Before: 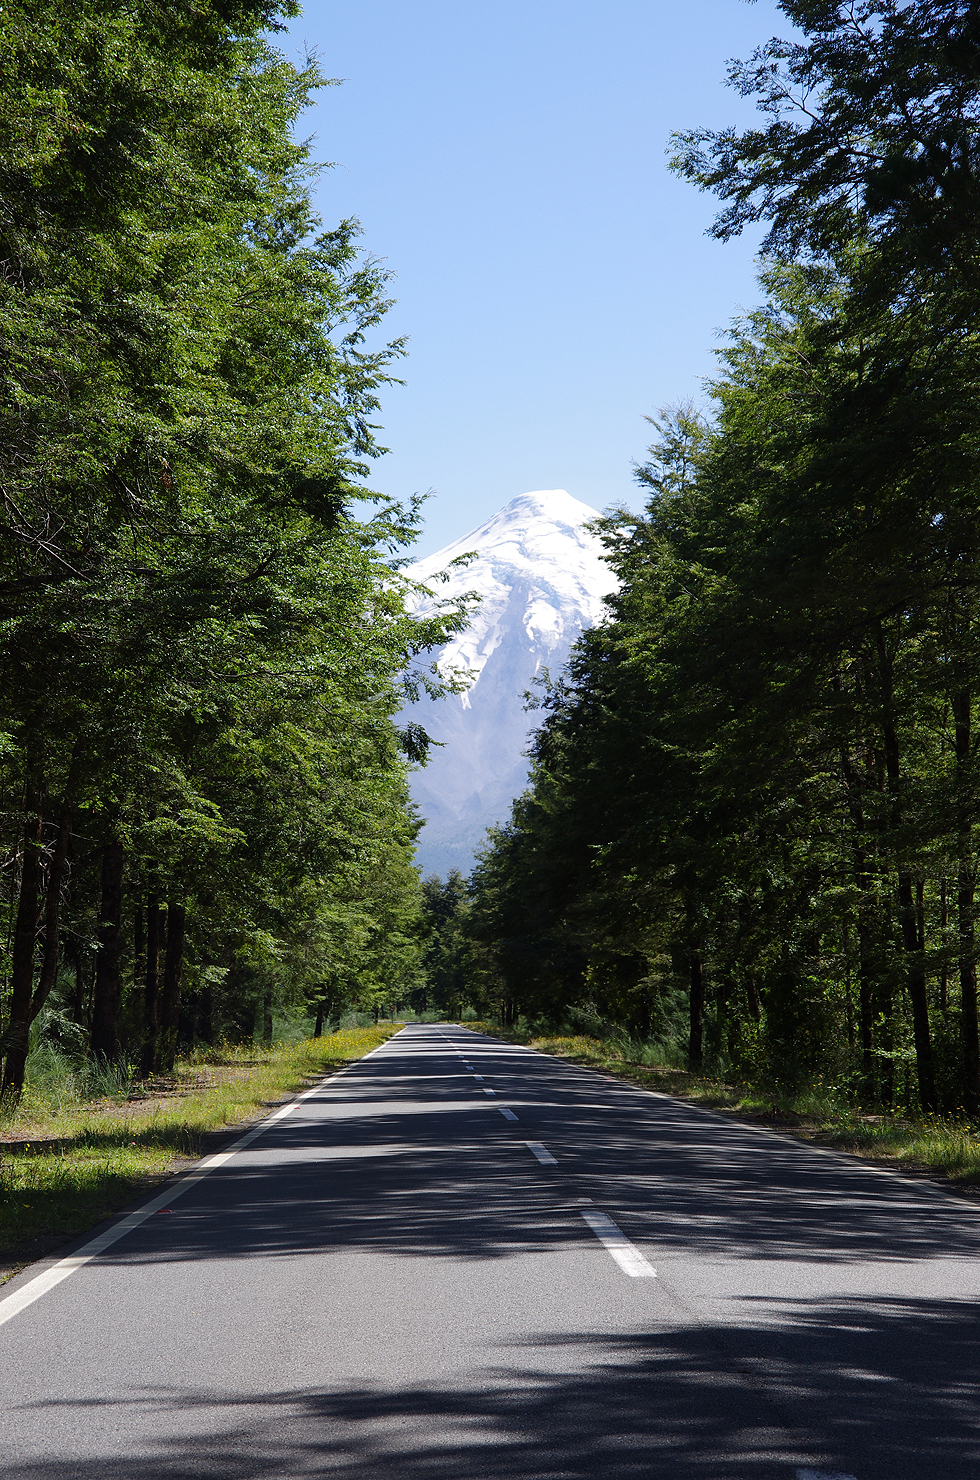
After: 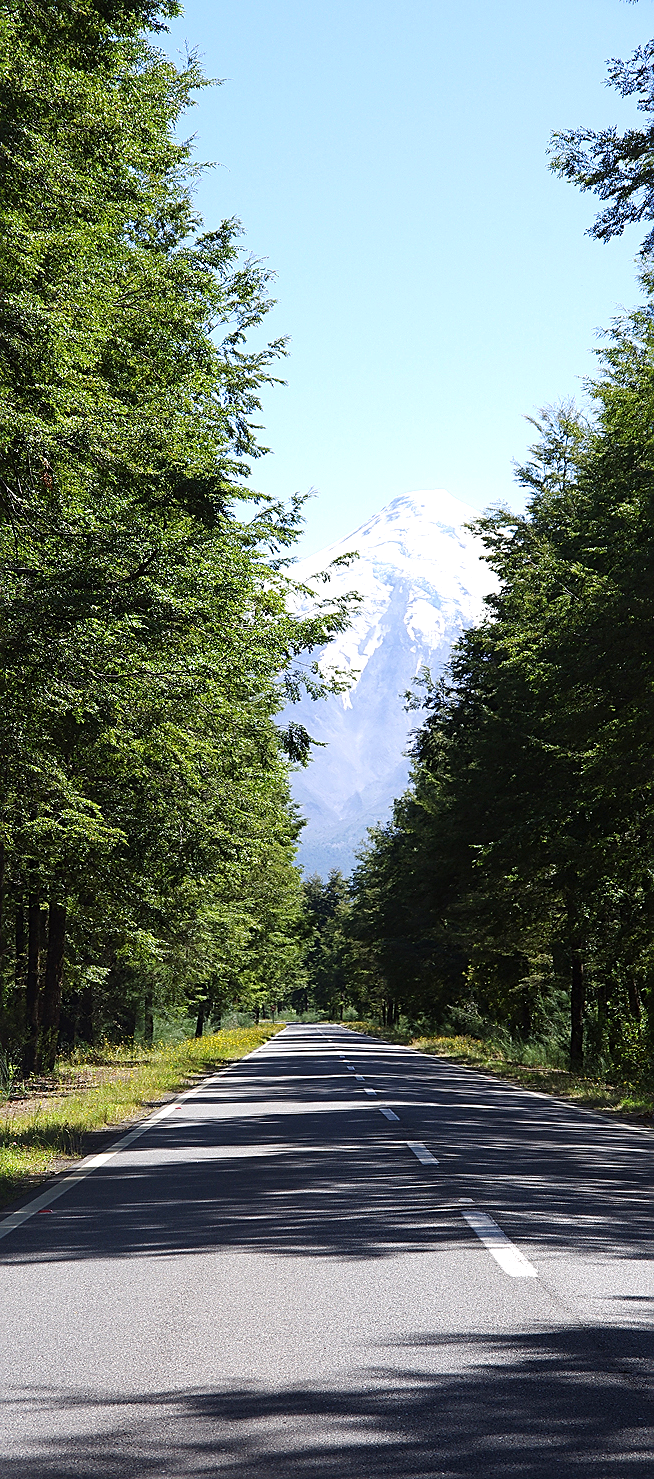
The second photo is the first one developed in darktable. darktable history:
exposure: black level correction 0, exposure 0.499 EV, compensate highlight preservation false
sharpen: on, module defaults
crop and rotate: left 12.274%, right 20.91%
